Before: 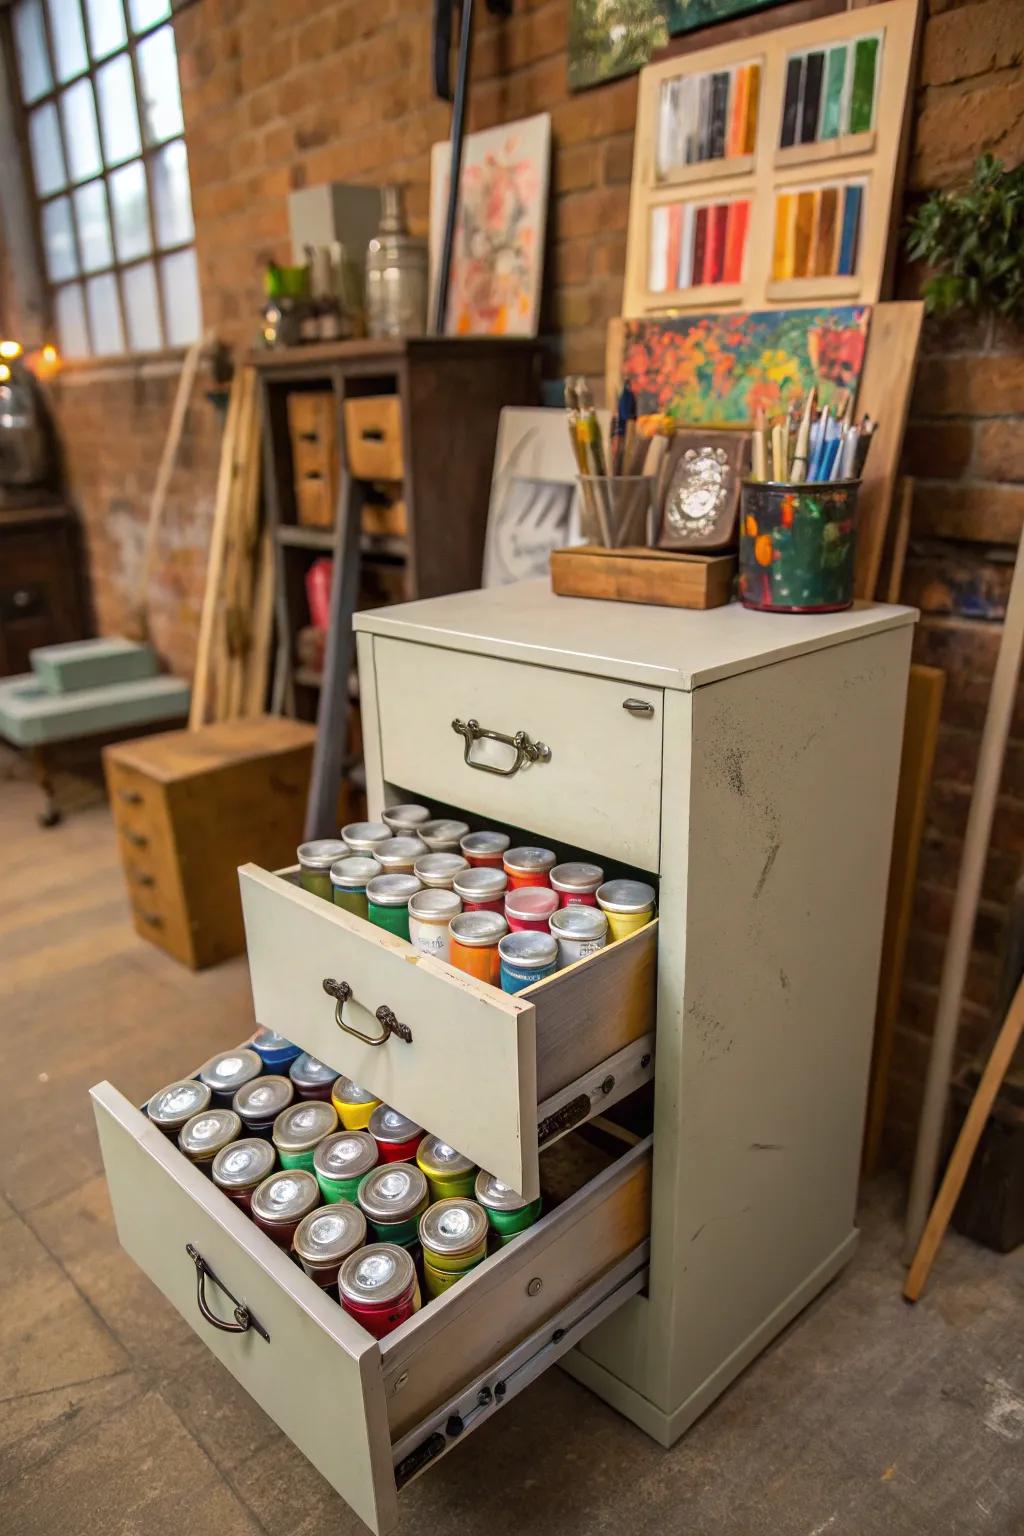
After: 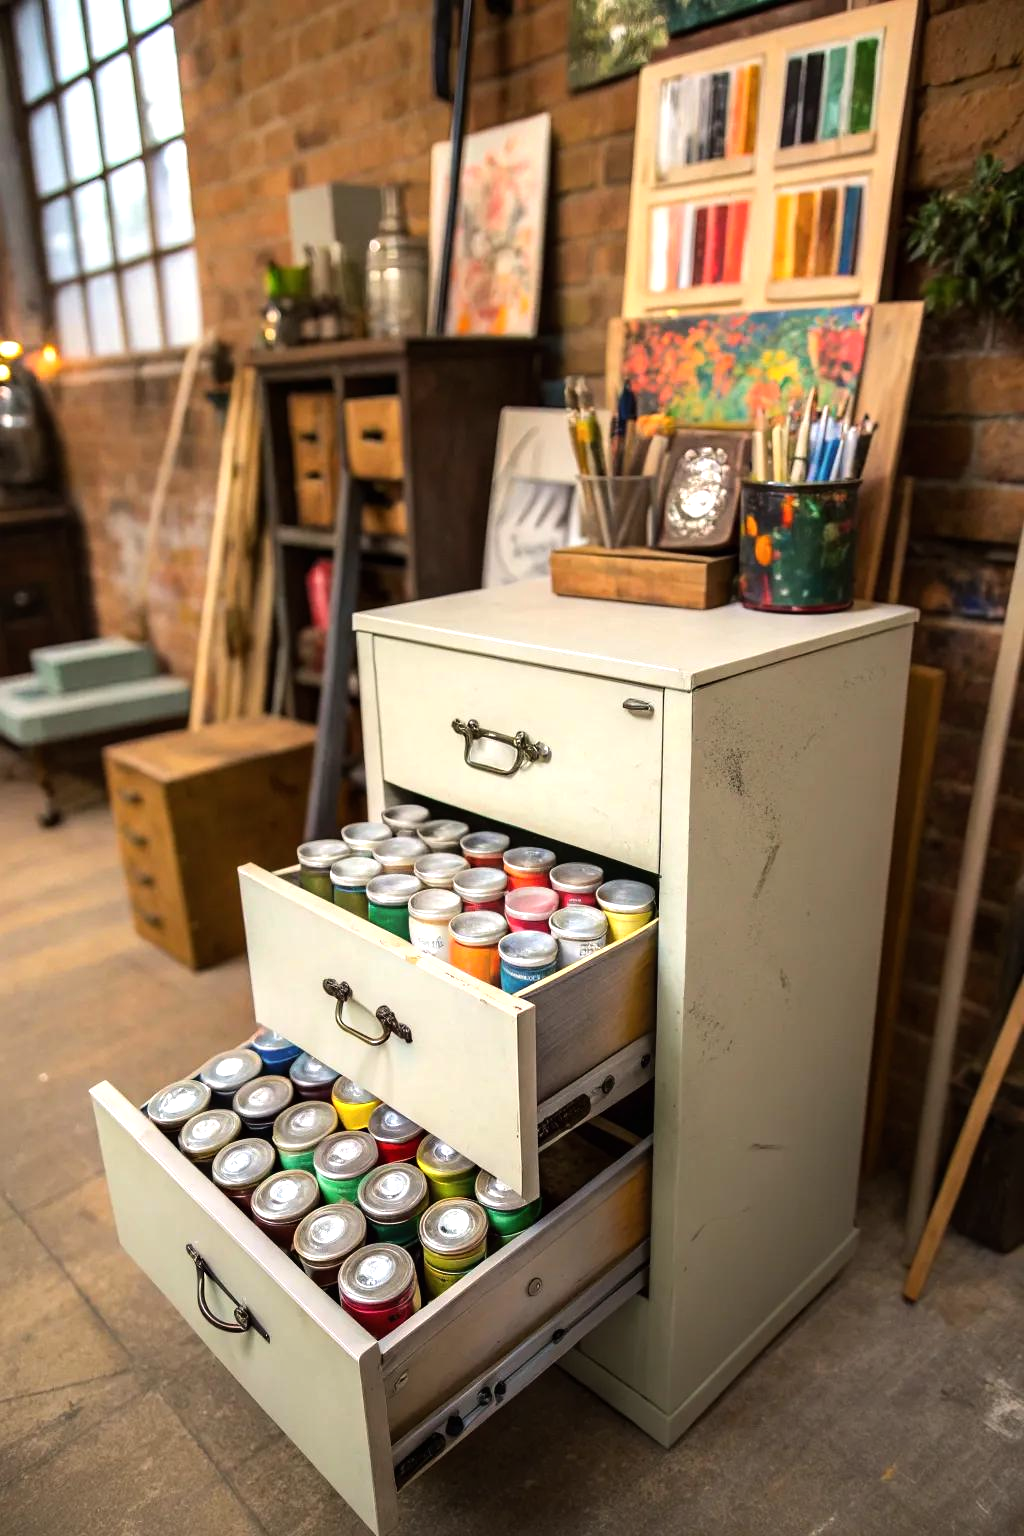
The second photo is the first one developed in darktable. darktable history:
tone equalizer: -8 EV -0.742 EV, -7 EV -0.722 EV, -6 EV -0.61 EV, -5 EV -0.397 EV, -3 EV 0.398 EV, -2 EV 0.6 EV, -1 EV 0.687 EV, +0 EV 0.73 EV, smoothing diameter 2%, edges refinement/feathering 20.41, mask exposure compensation -1.57 EV, filter diffusion 5
